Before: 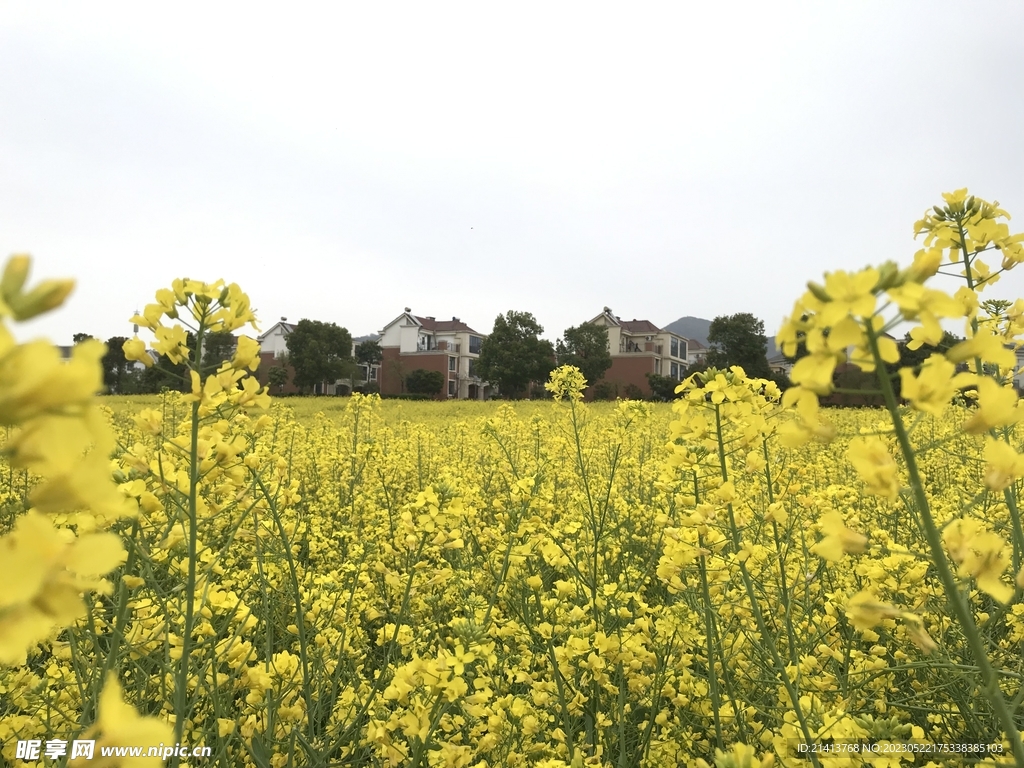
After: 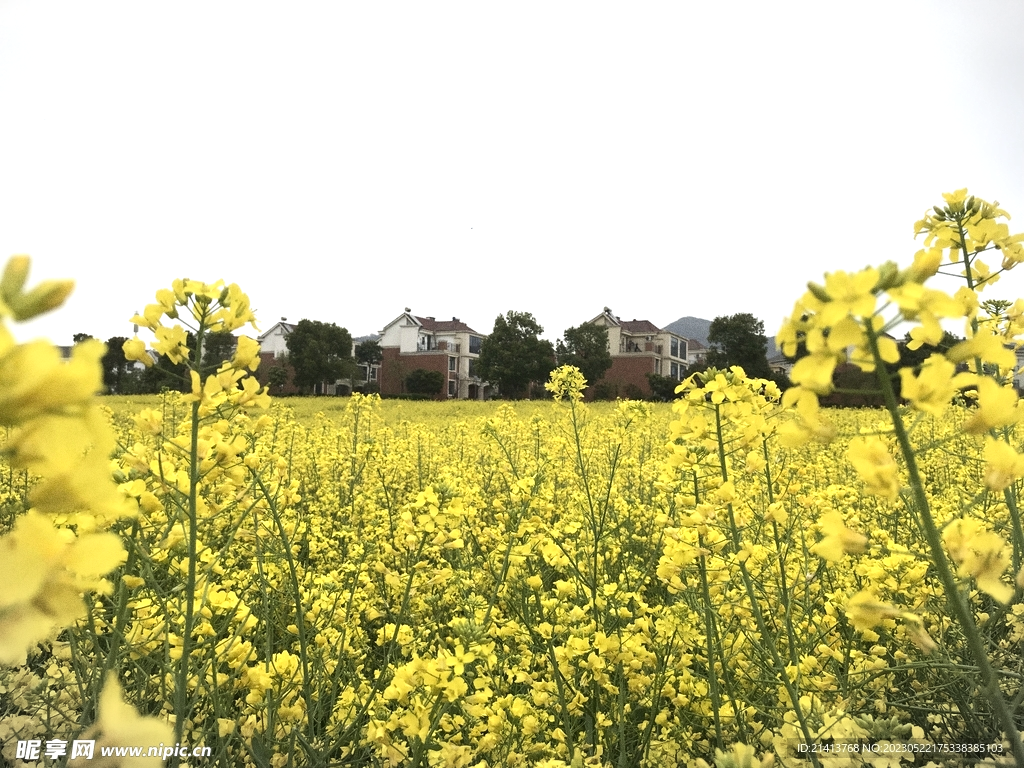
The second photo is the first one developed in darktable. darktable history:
tone equalizer: -8 EV -0.417 EV, -7 EV -0.389 EV, -6 EV -0.333 EV, -5 EV -0.222 EV, -3 EV 0.222 EV, -2 EV 0.333 EV, -1 EV 0.389 EV, +0 EV 0.417 EV, edges refinement/feathering 500, mask exposure compensation -1.57 EV, preserve details no
grain: coarseness 0.09 ISO
vignetting: fall-off start 100%, brightness -0.282, width/height ratio 1.31
